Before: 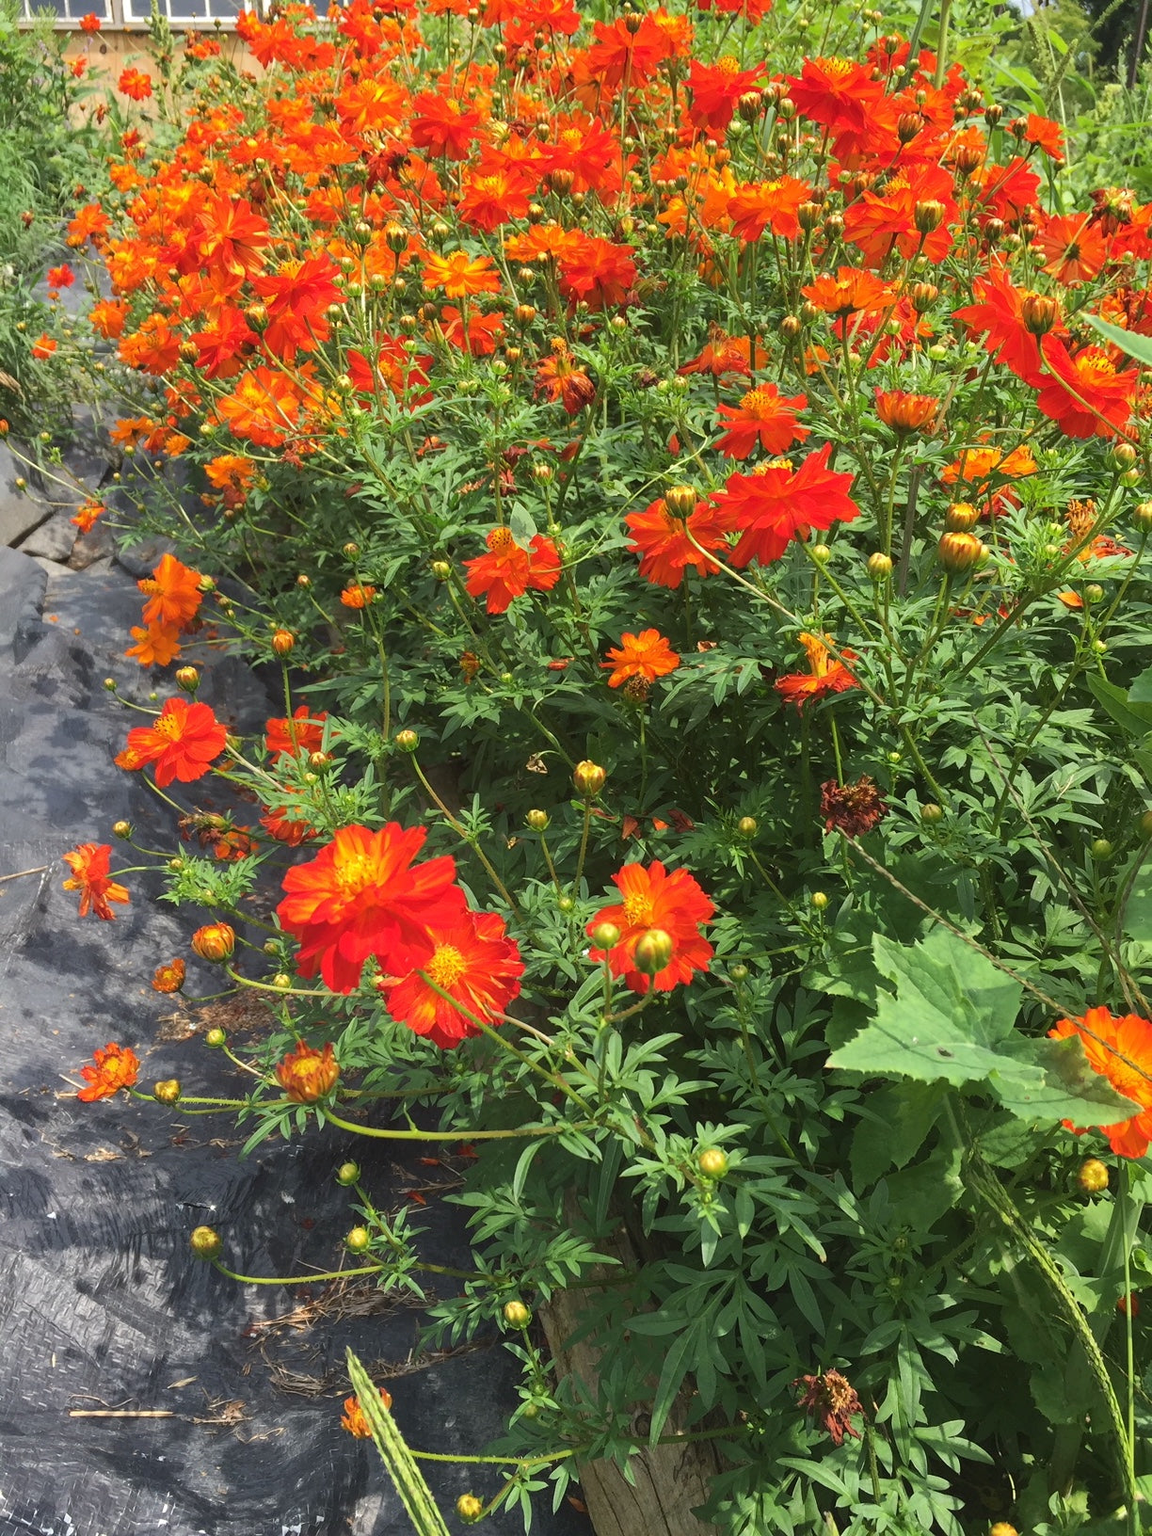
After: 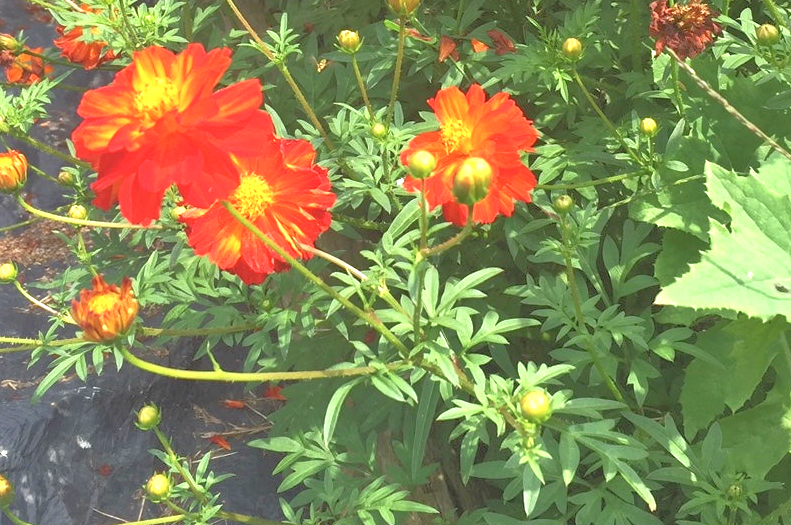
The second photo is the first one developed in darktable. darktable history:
exposure: exposure 1.157 EV, compensate highlight preservation false
crop: left 18.163%, top 50.887%, right 17.134%, bottom 16.924%
contrast brightness saturation: contrast -0.089, brightness -0.039, saturation -0.114
tone equalizer: -7 EV 0.152 EV, -6 EV 0.563 EV, -5 EV 1.17 EV, -4 EV 1.32 EV, -3 EV 1.16 EV, -2 EV 0.6 EV, -1 EV 0.166 EV
